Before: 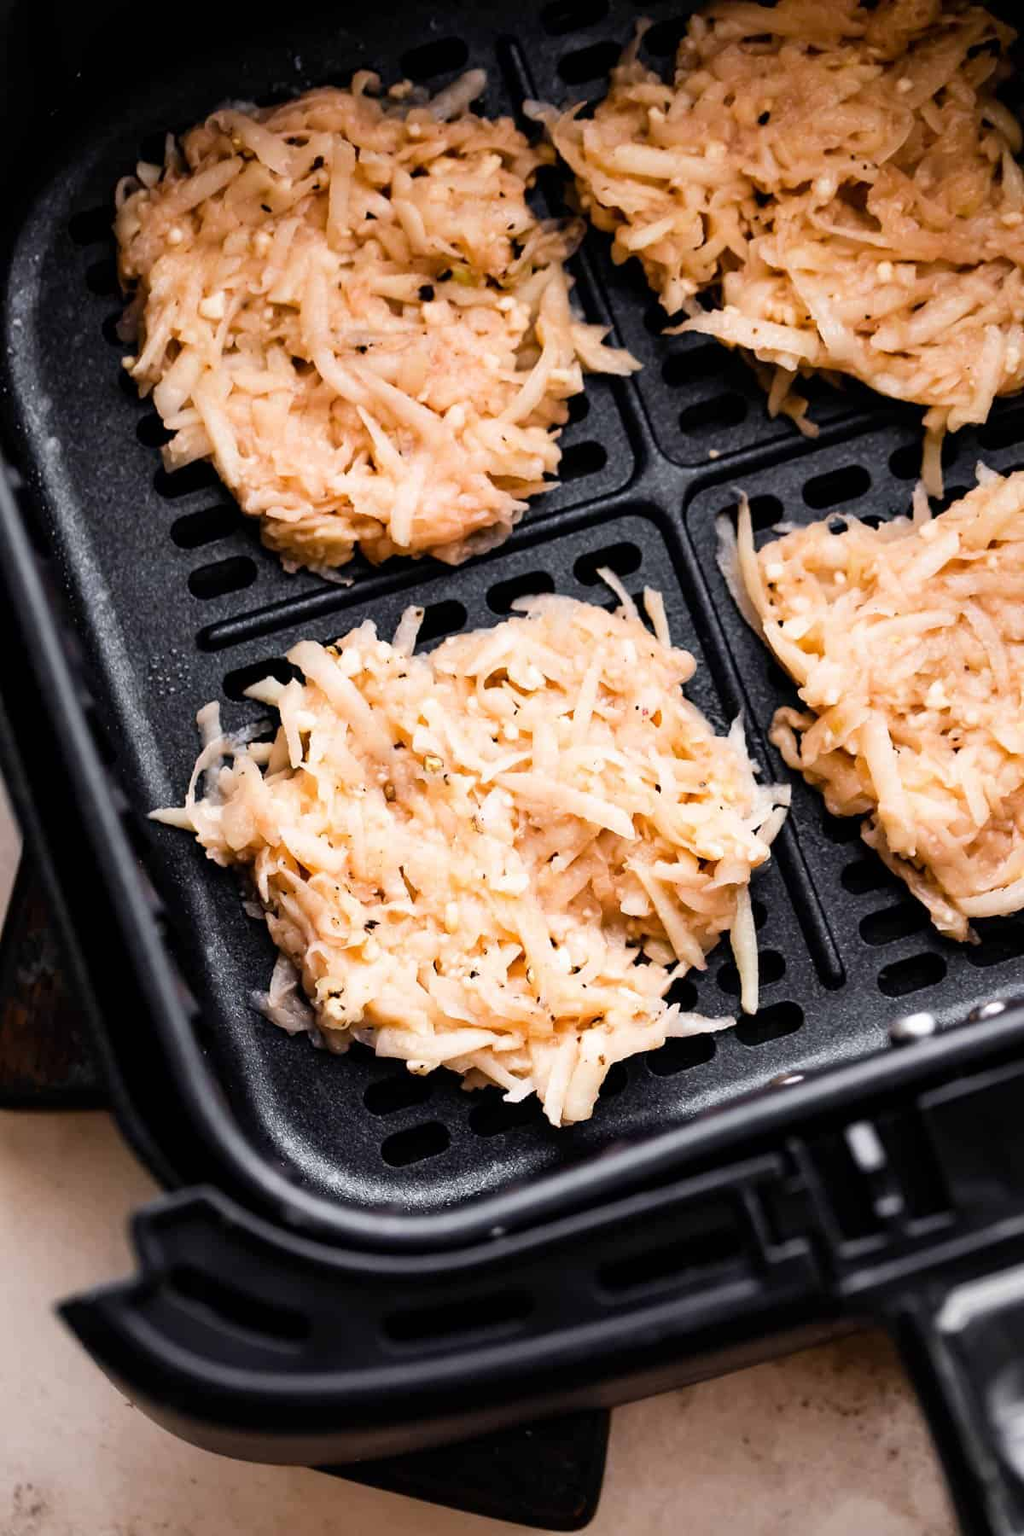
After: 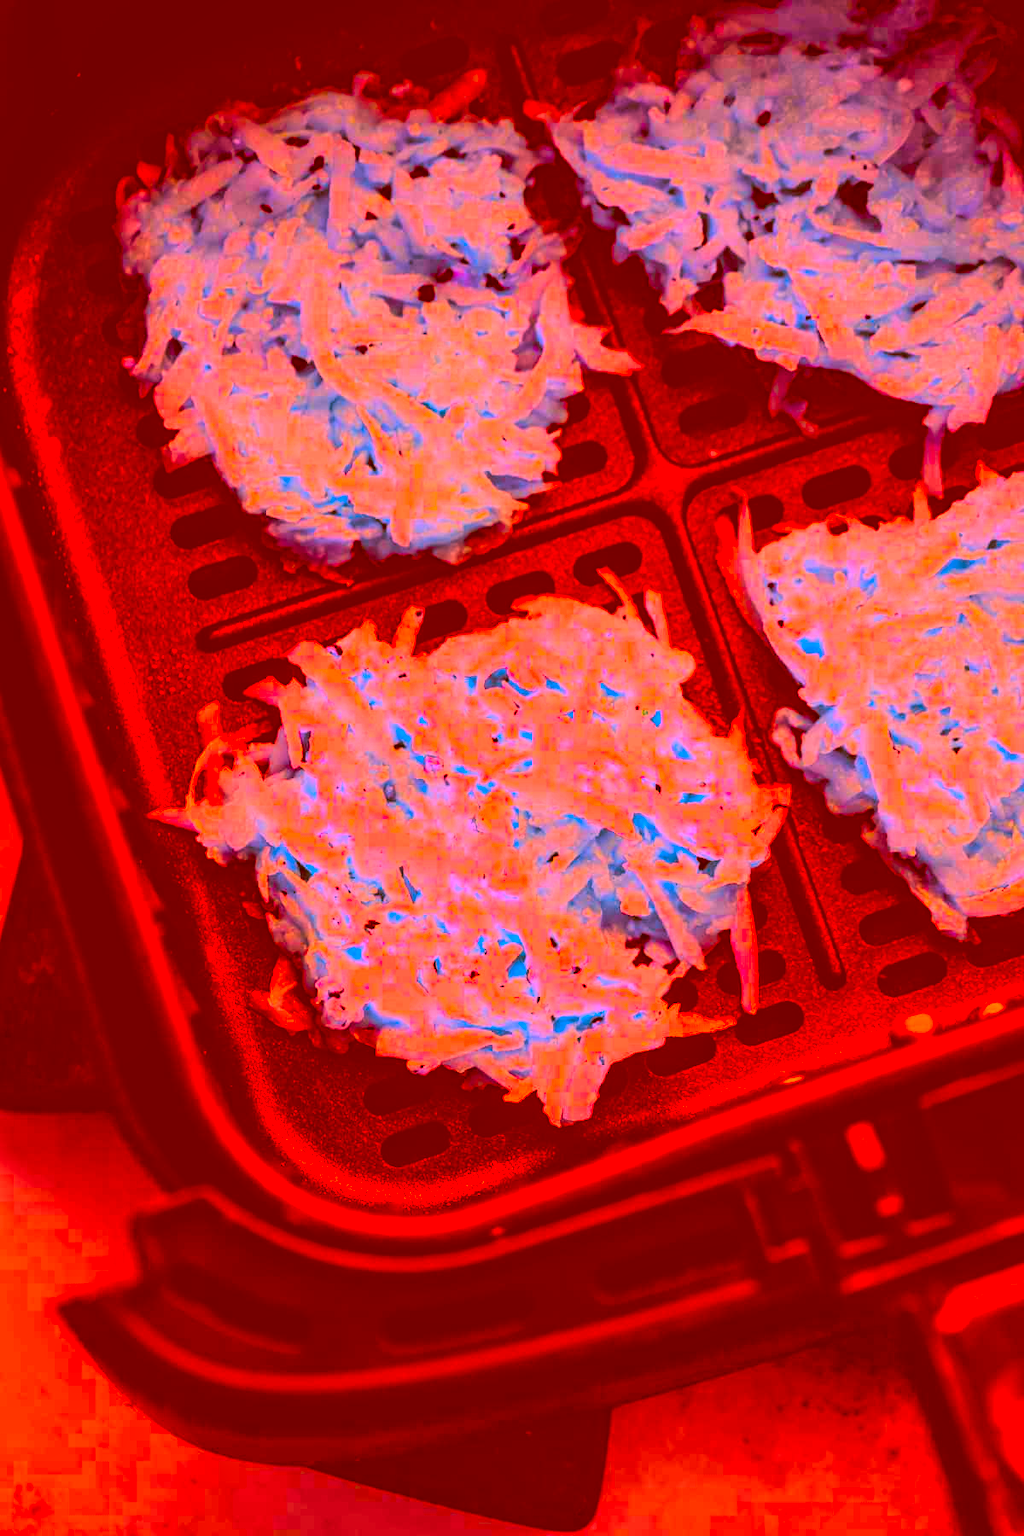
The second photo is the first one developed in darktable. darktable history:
color correction: highlights a* -39.05, highlights b* -39.4, shadows a* -39.26, shadows b* -39.28, saturation -2.95
local contrast: detail 110%
